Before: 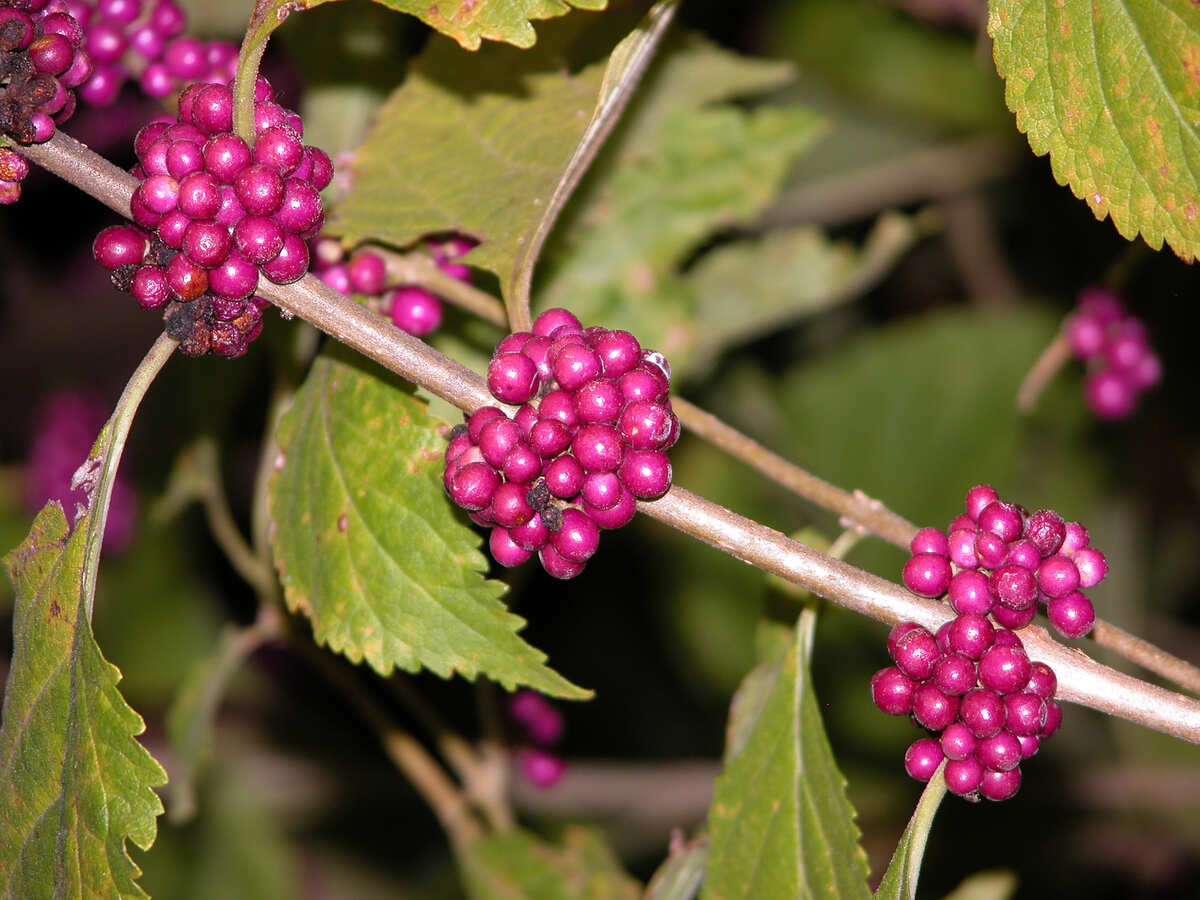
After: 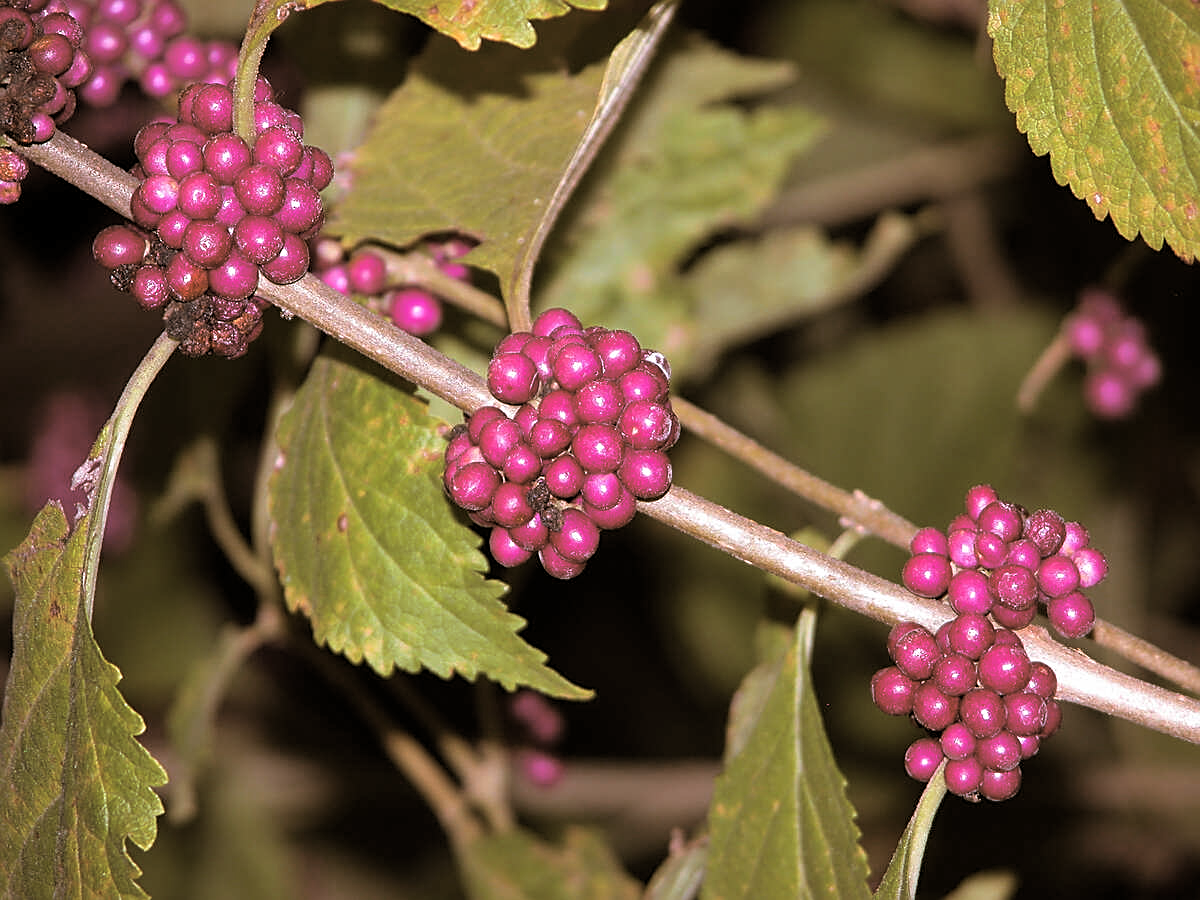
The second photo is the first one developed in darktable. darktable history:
split-toning: shadows › hue 32.4°, shadows › saturation 0.51, highlights › hue 180°, highlights › saturation 0, balance -60.17, compress 55.19%
sharpen: on, module defaults
